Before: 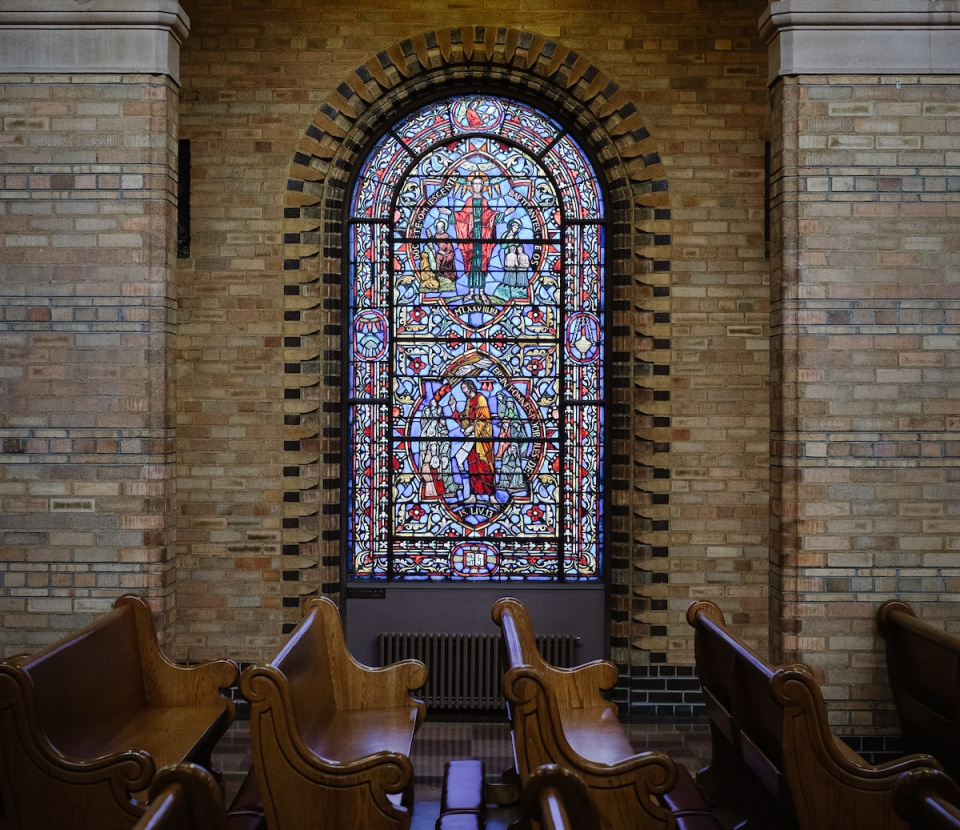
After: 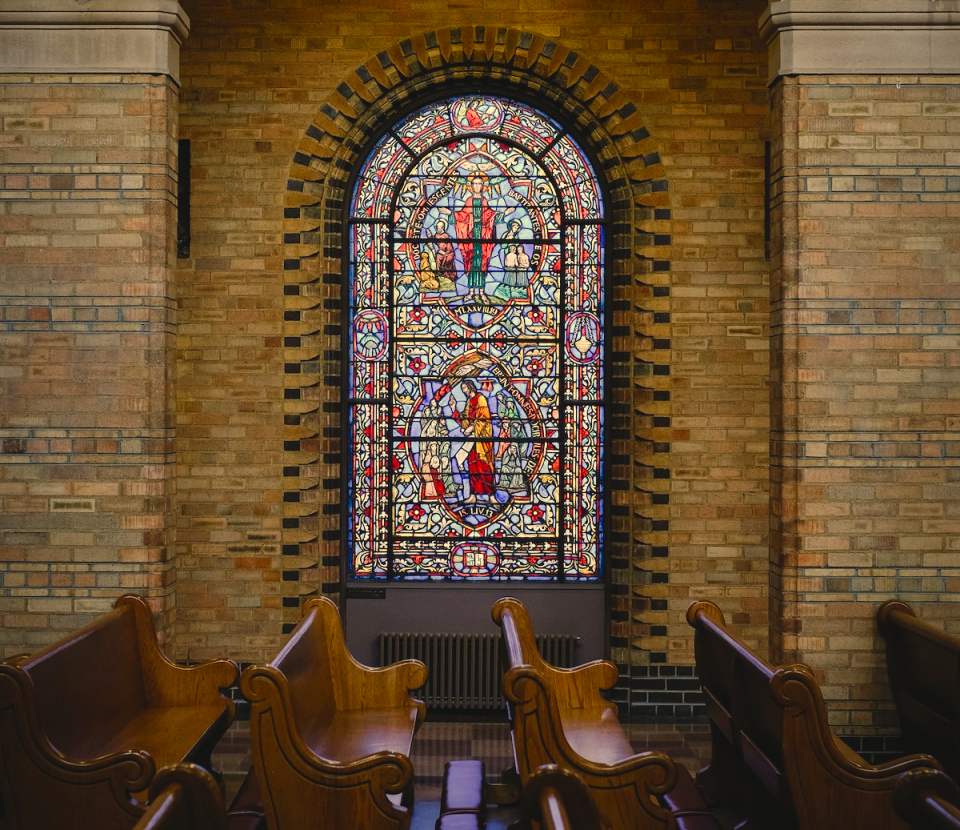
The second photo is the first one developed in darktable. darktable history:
color balance rgb: shadows lift › chroma 2%, shadows lift › hue 219.6°, power › hue 313.2°, highlights gain › chroma 3%, highlights gain › hue 75.6°, global offset › luminance 0.5%, perceptual saturation grading › global saturation 15.33%, perceptual saturation grading › highlights -19.33%, perceptual saturation grading › shadows 20%, global vibrance 20%
white balance: red 1.123, blue 0.83
